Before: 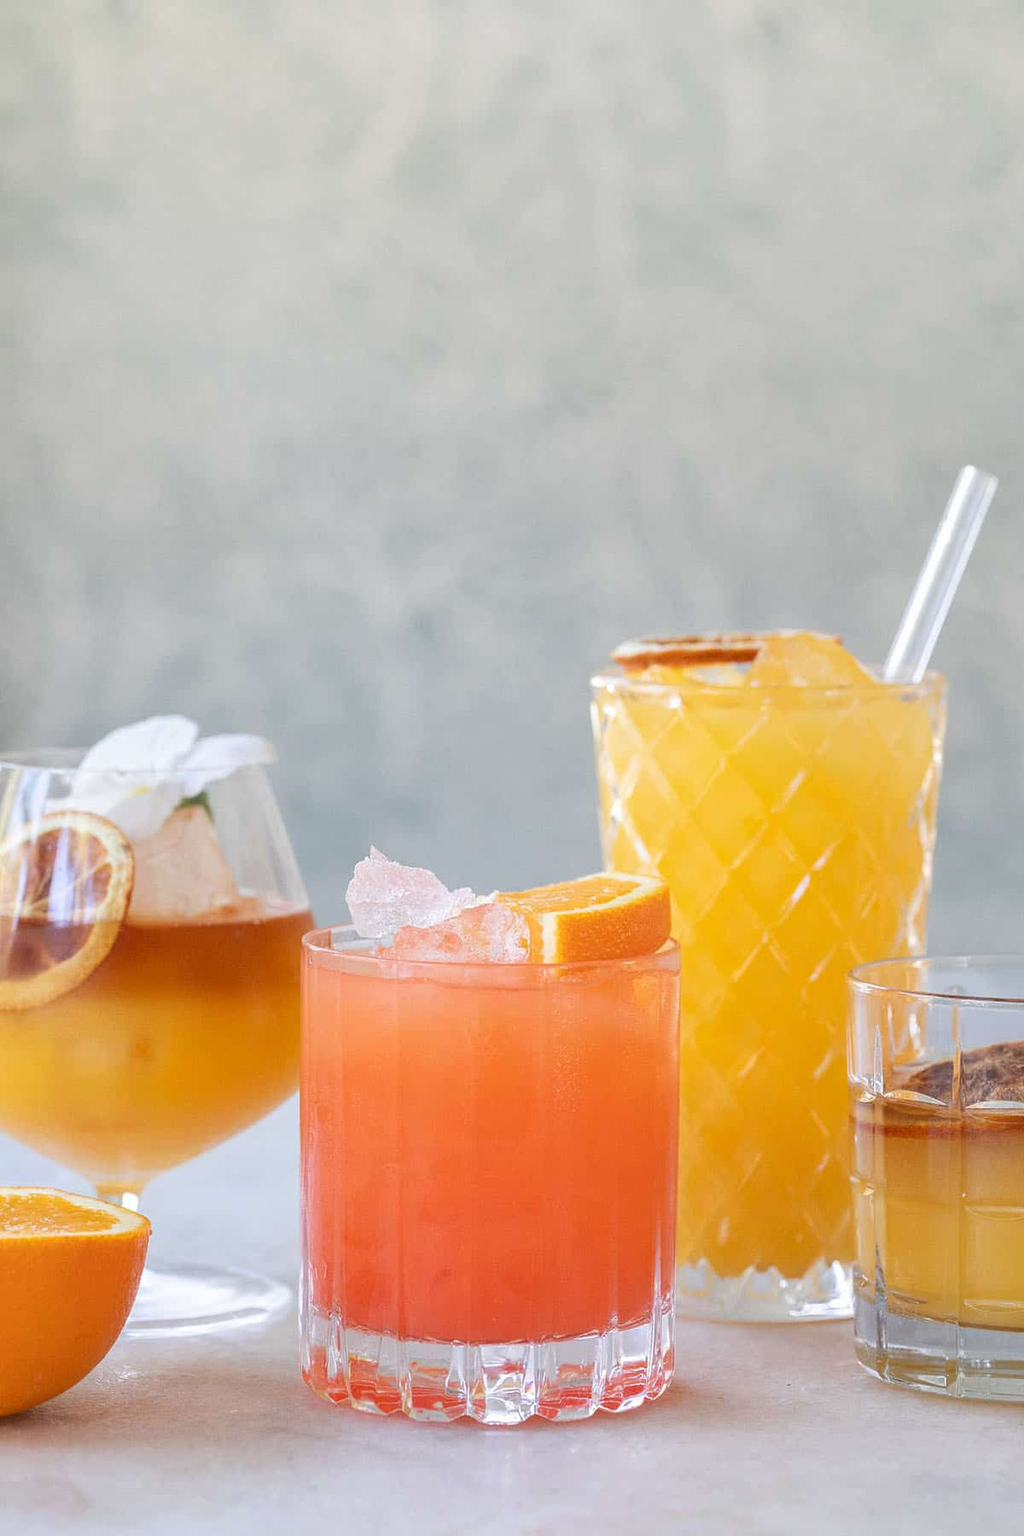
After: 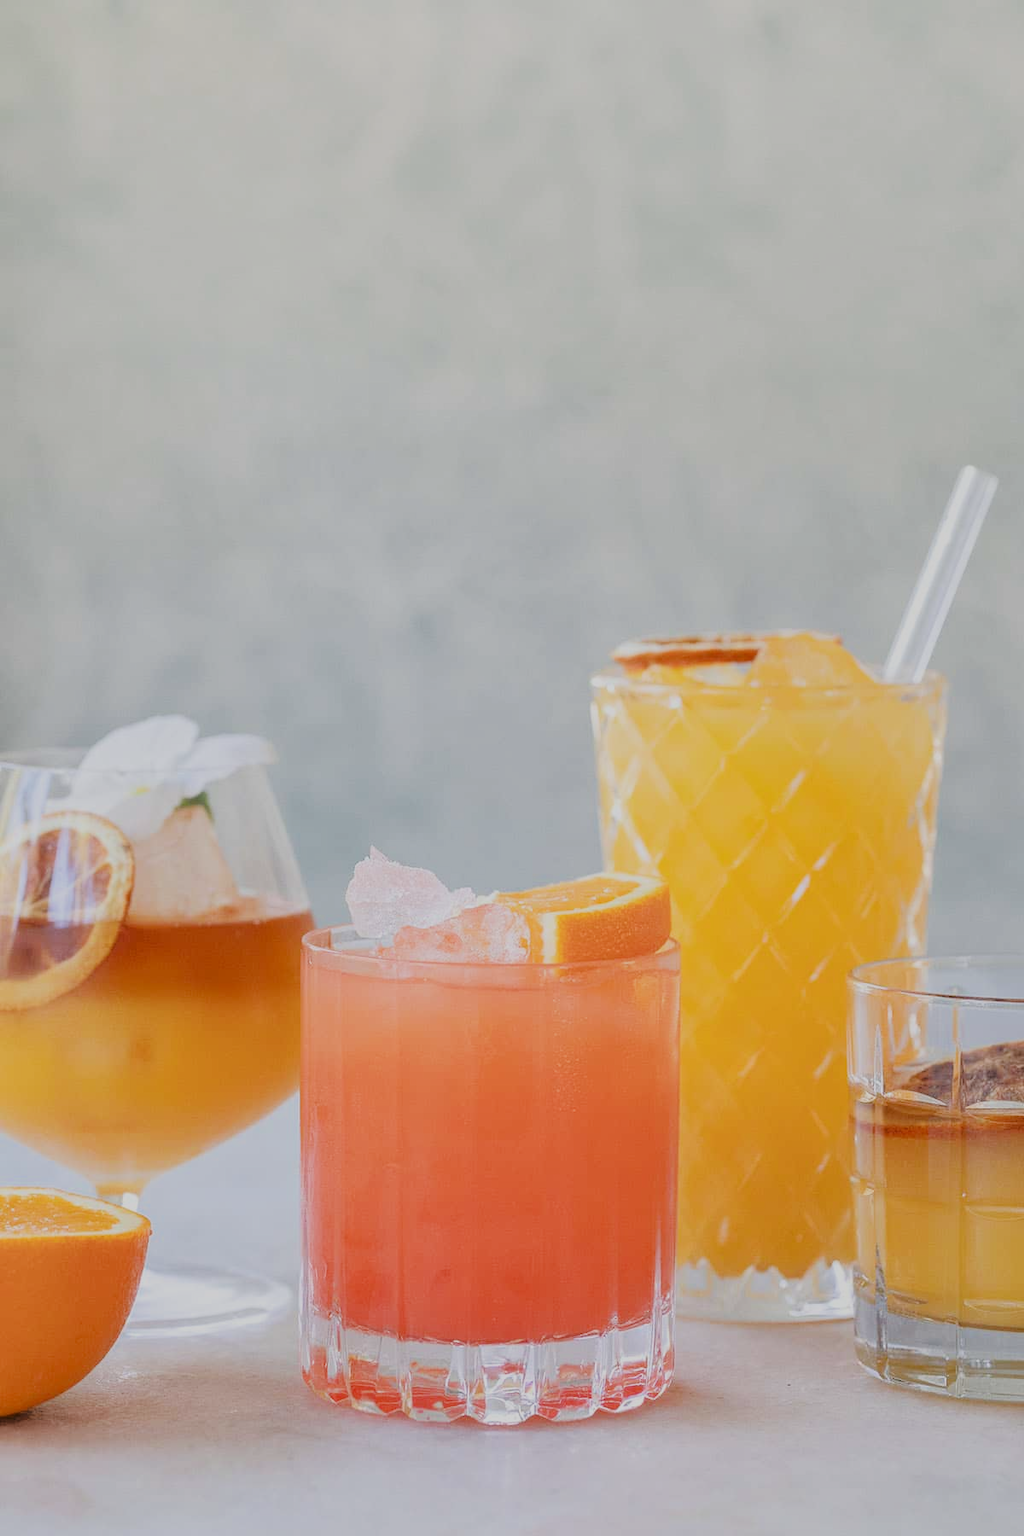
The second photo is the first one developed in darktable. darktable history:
tone curve: curves: ch0 [(0, 0) (0.126, 0.061) (0.362, 0.382) (0.498, 0.498) (0.706, 0.712) (1, 1)]; ch1 [(0, 0) (0.5, 0.497) (0.55, 0.578) (1, 1)]; ch2 [(0, 0) (0.44, 0.424) (0.489, 0.486) (0.537, 0.538) (1, 1)], color space Lab, linked channels, preserve colors none
filmic rgb: black relative exposure -6.94 EV, white relative exposure 5.66 EV, hardness 2.85
